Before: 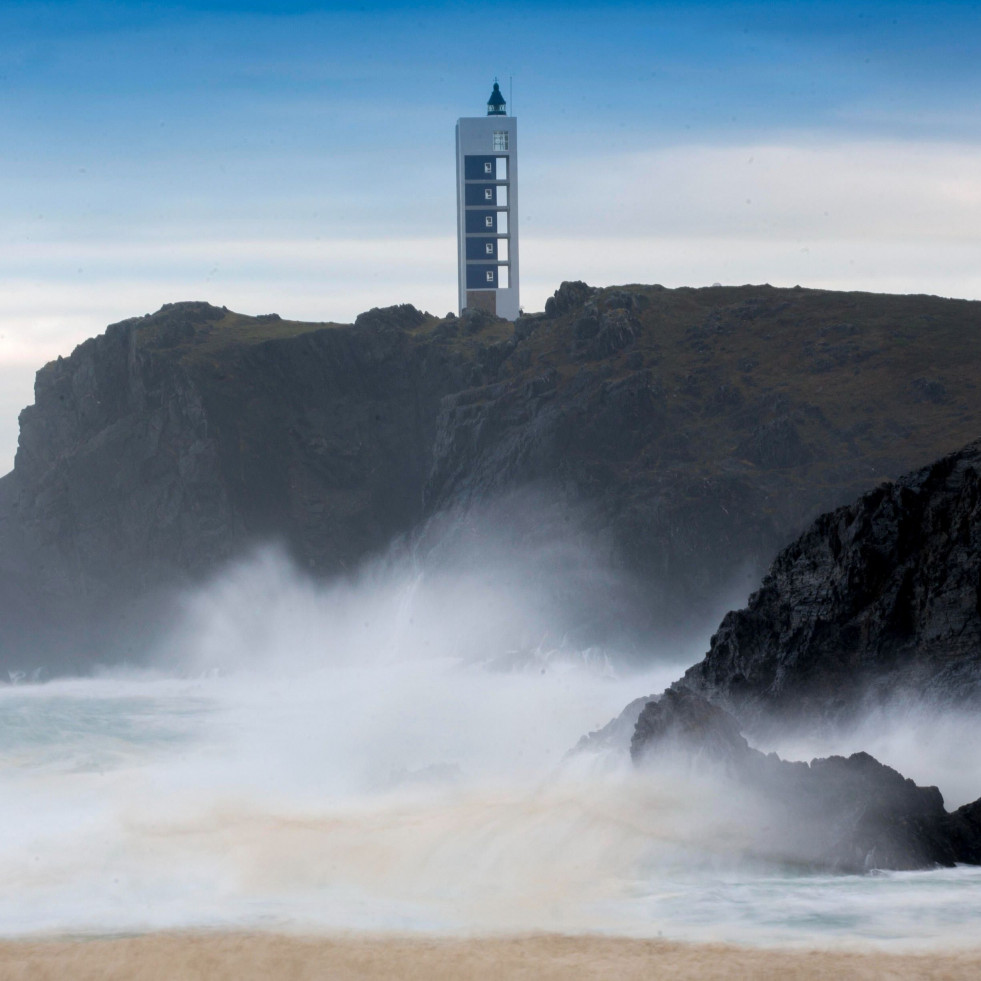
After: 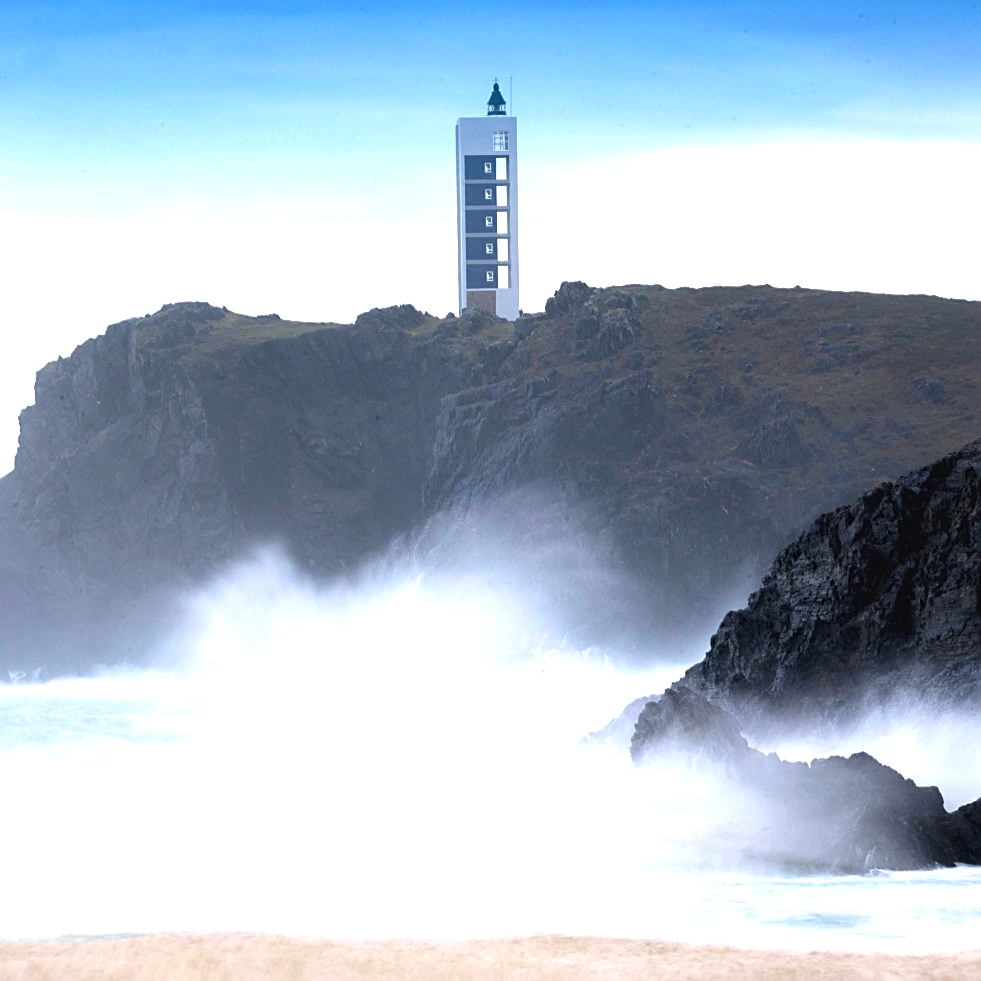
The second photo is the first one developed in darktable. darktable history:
color calibration: illuminant as shot in camera, x 0.358, y 0.373, temperature 4628.91 K, gamut compression 2.97
sharpen: on, module defaults
exposure: black level correction -0.002, exposure 1.112 EV, compensate highlight preservation false
